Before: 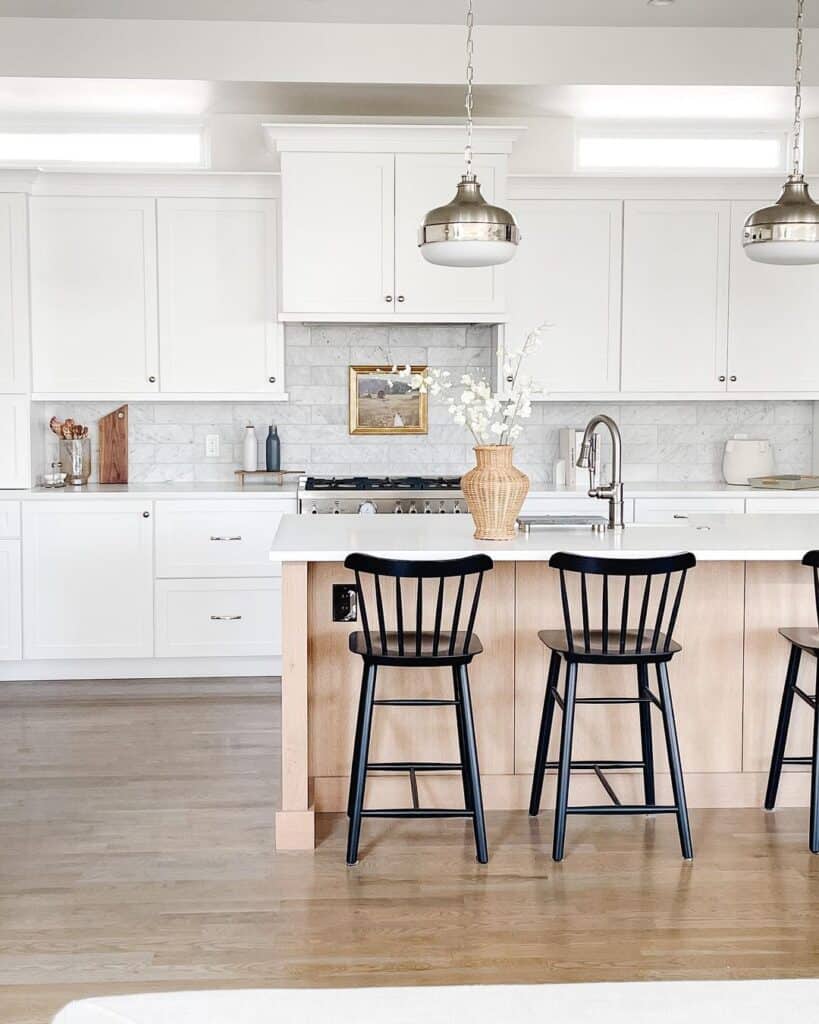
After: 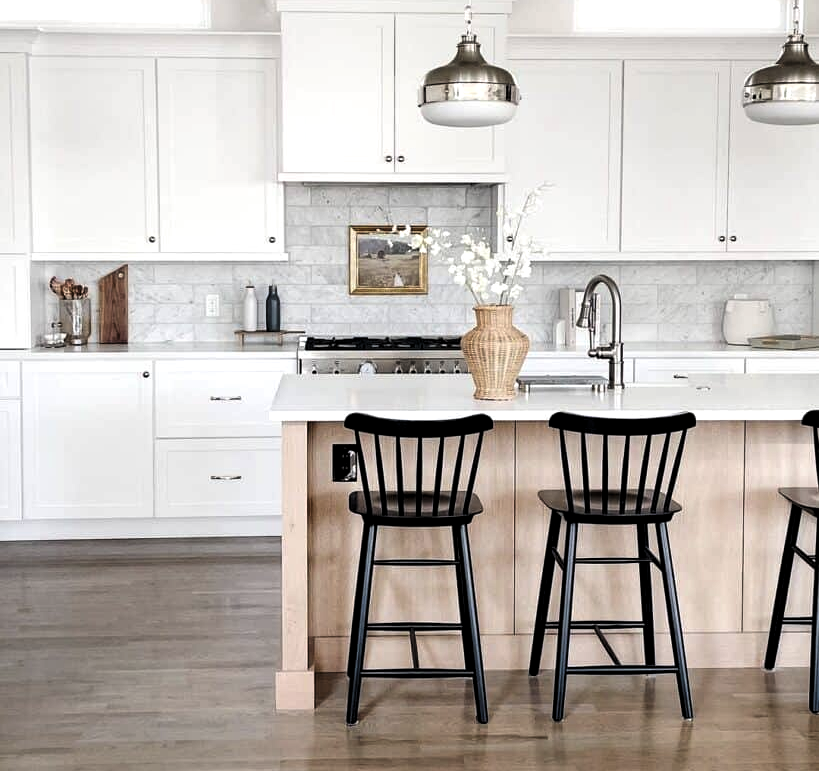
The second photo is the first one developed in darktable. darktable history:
levels: levels [0.101, 0.578, 0.953]
crop: top 13.703%, bottom 10.912%
